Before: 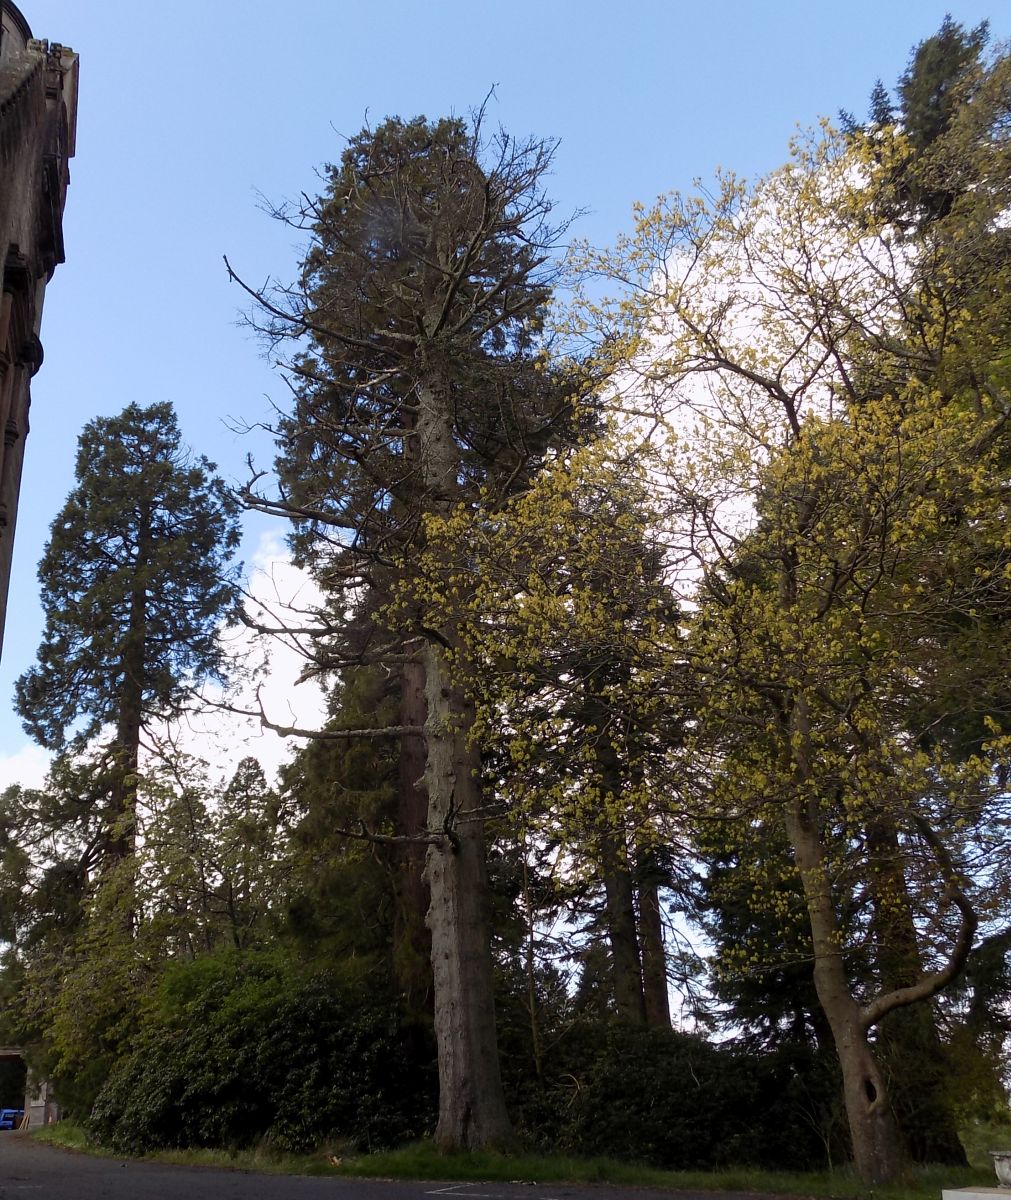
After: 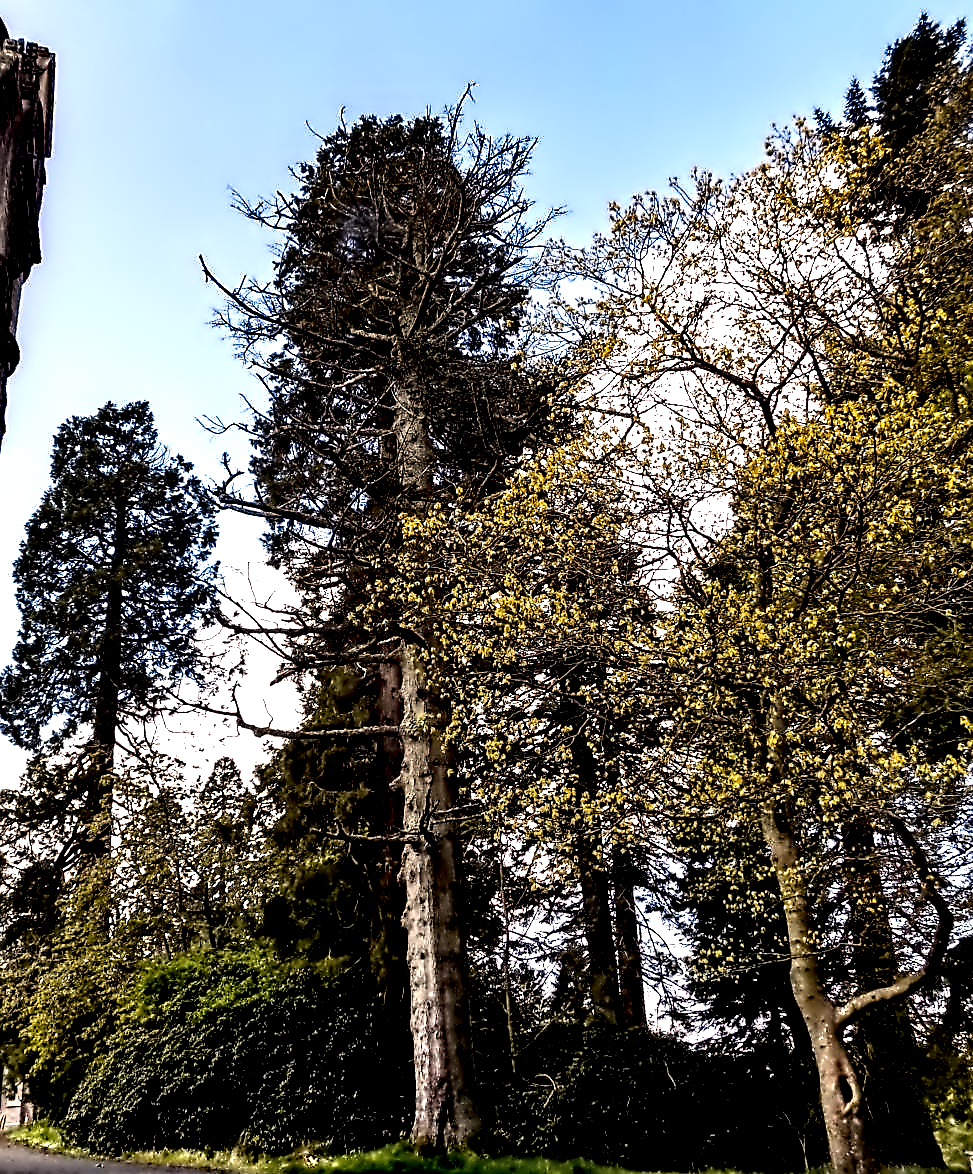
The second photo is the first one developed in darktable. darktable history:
exposure: exposure 0.247 EV, compensate exposure bias true, compensate highlight preservation false
crop and rotate: left 2.539%, right 1.127%, bottom 2.144%
local contrast: shadows 163%, detail 225%
shadows and highlights: soften with gaussian
sharpen: on, module defaults
contrast equalizer: y [[0.5, 0.542, 0.583, 0.625, 0.667, 0.708], [0.5 ×6], [0.5 ×6], [0, 0.033, 0.067, 0.1, 0.133, 0.167], [0, 0.05, 0.1, 0.15, 0.2, 0.25]]
color balance rgb: shadows lift › luminance -19.601%, highlights gain › chroma 3.253%, highlights gain › hue 55.97°, global offset › luminance -0.854%, perceptual saturation grading › global saturation 25.675%, perceptual brilliance grading › global brilliance 12.452%, global vibrance 20%
